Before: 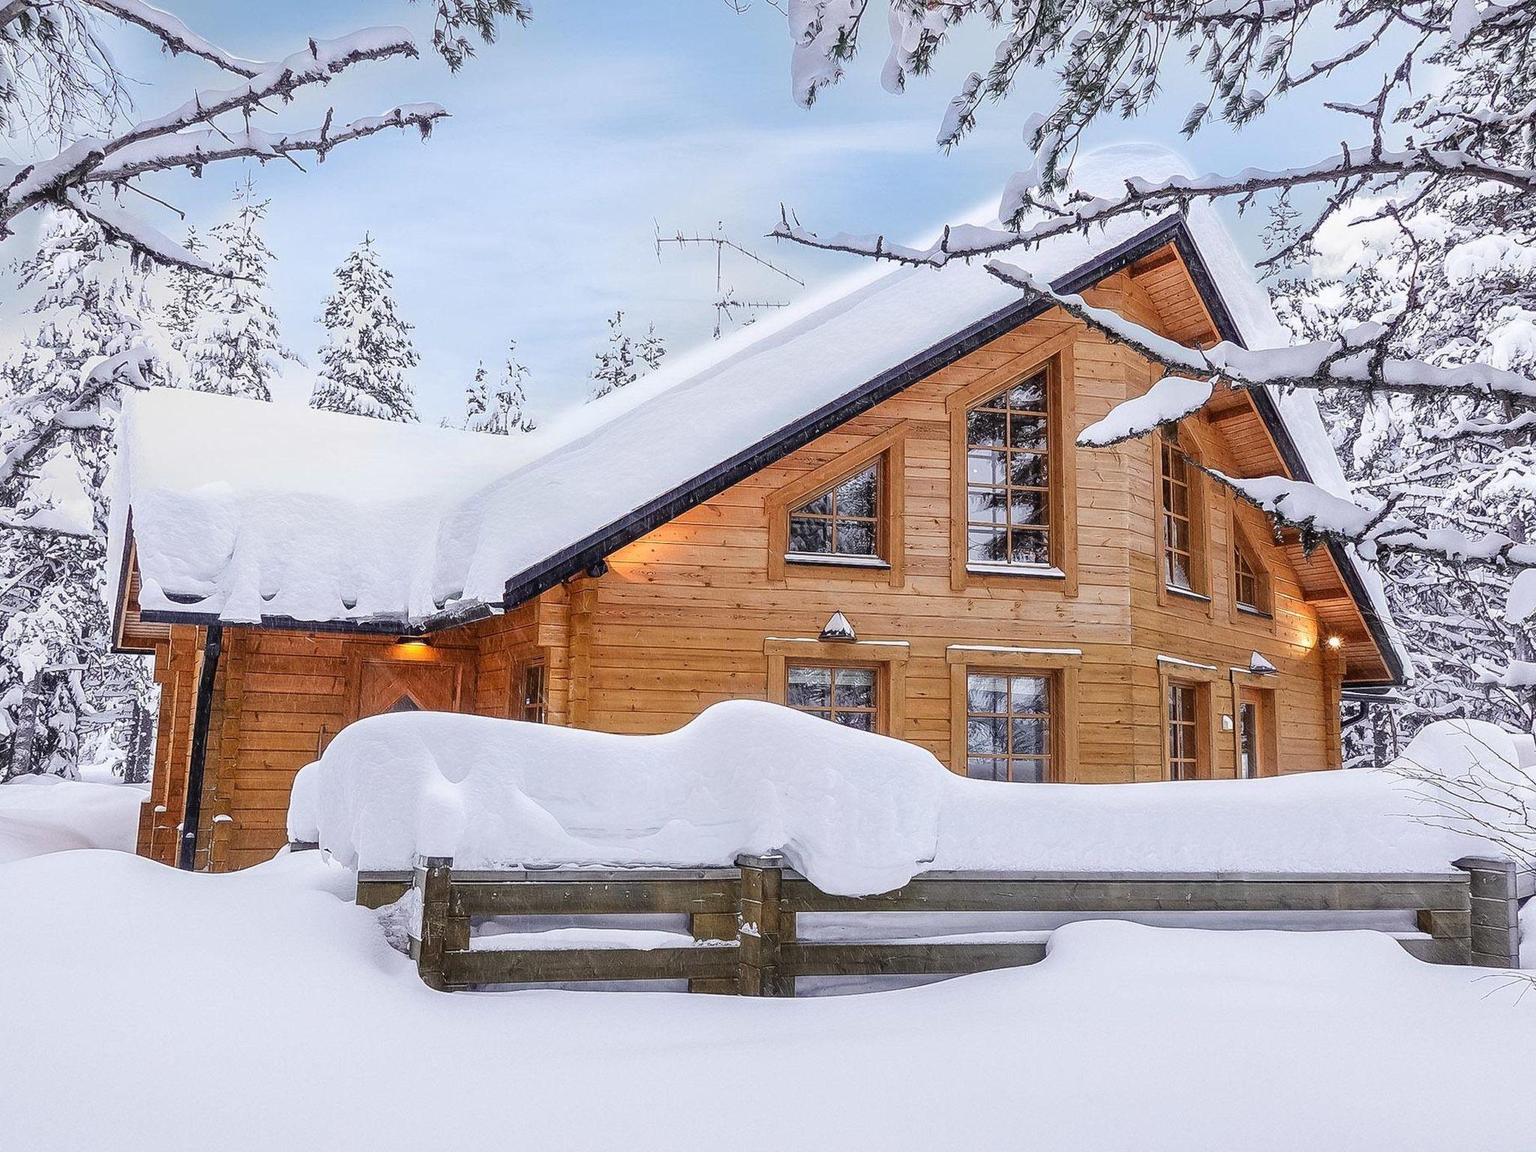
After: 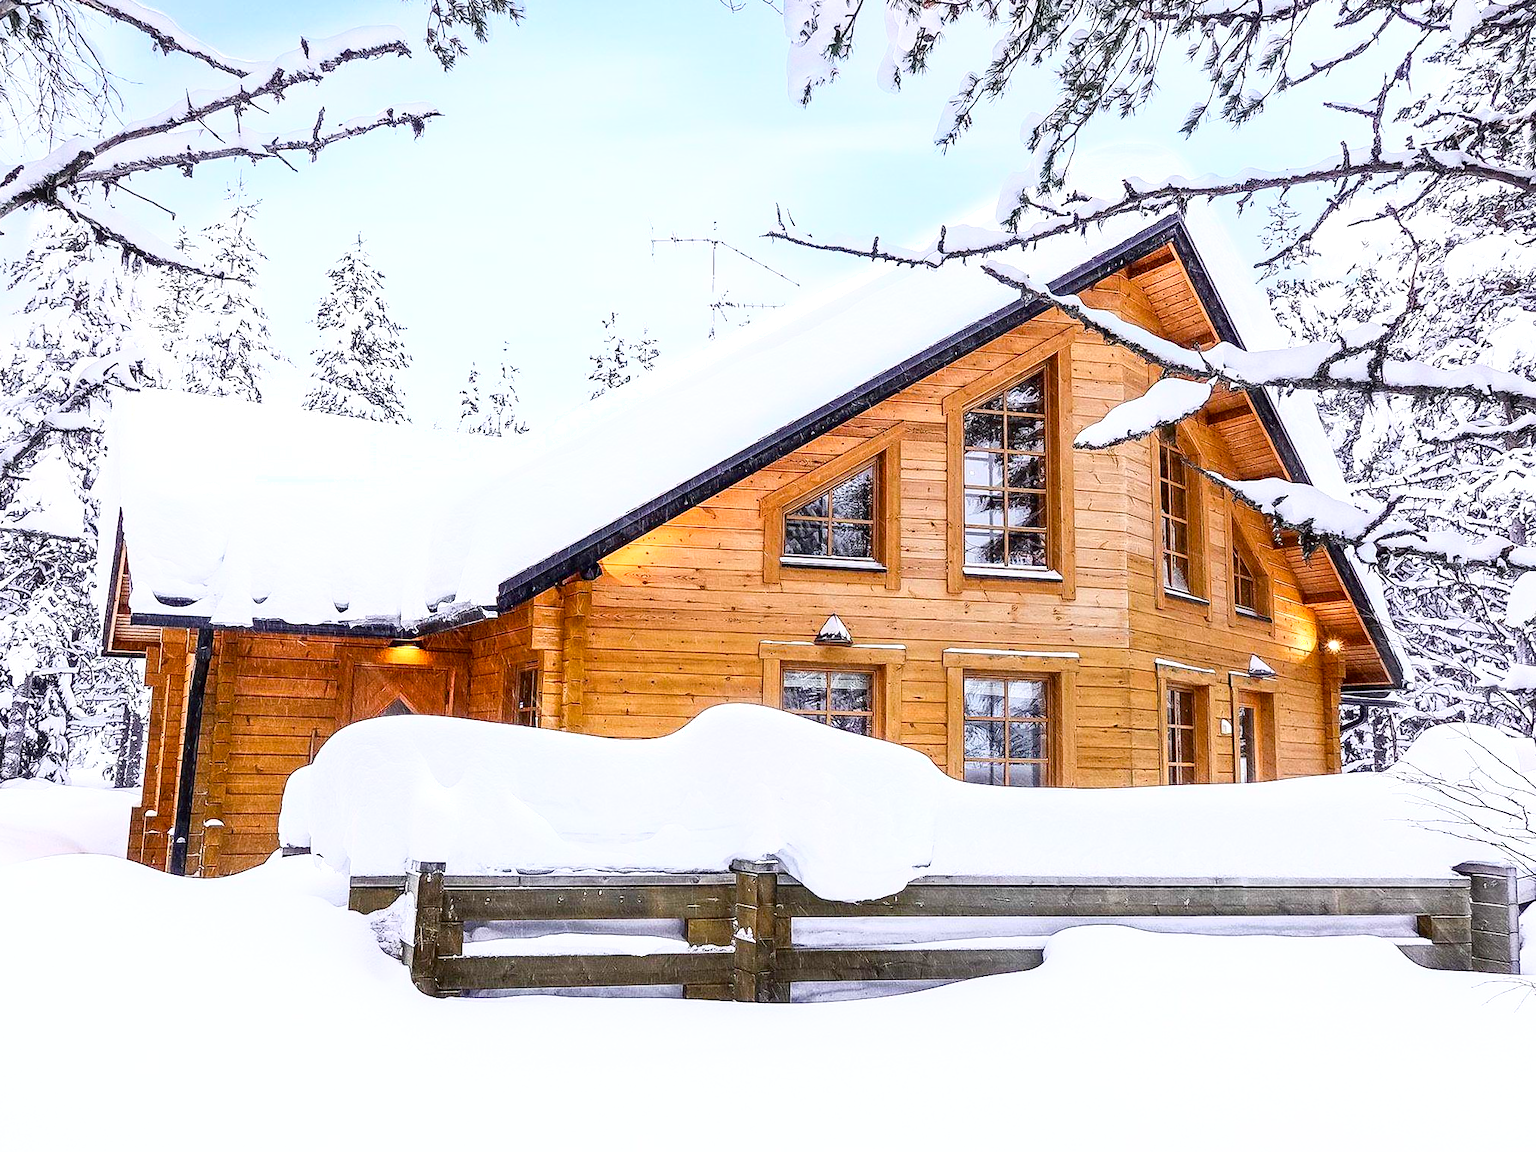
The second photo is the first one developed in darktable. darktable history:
exposure: black level correction 0.001, exposure 0.499 EV, compensate exposure bias true, compensate highlight preservation false
shadows and highlights: shadows -61.88, white point adjustment -5.18, highlights 60.71
crop and rotate: left 0.687%, top 0.181%, bottom 0.412%
color balance rgb: perceptual saturation grading › global saturation 30.142%
